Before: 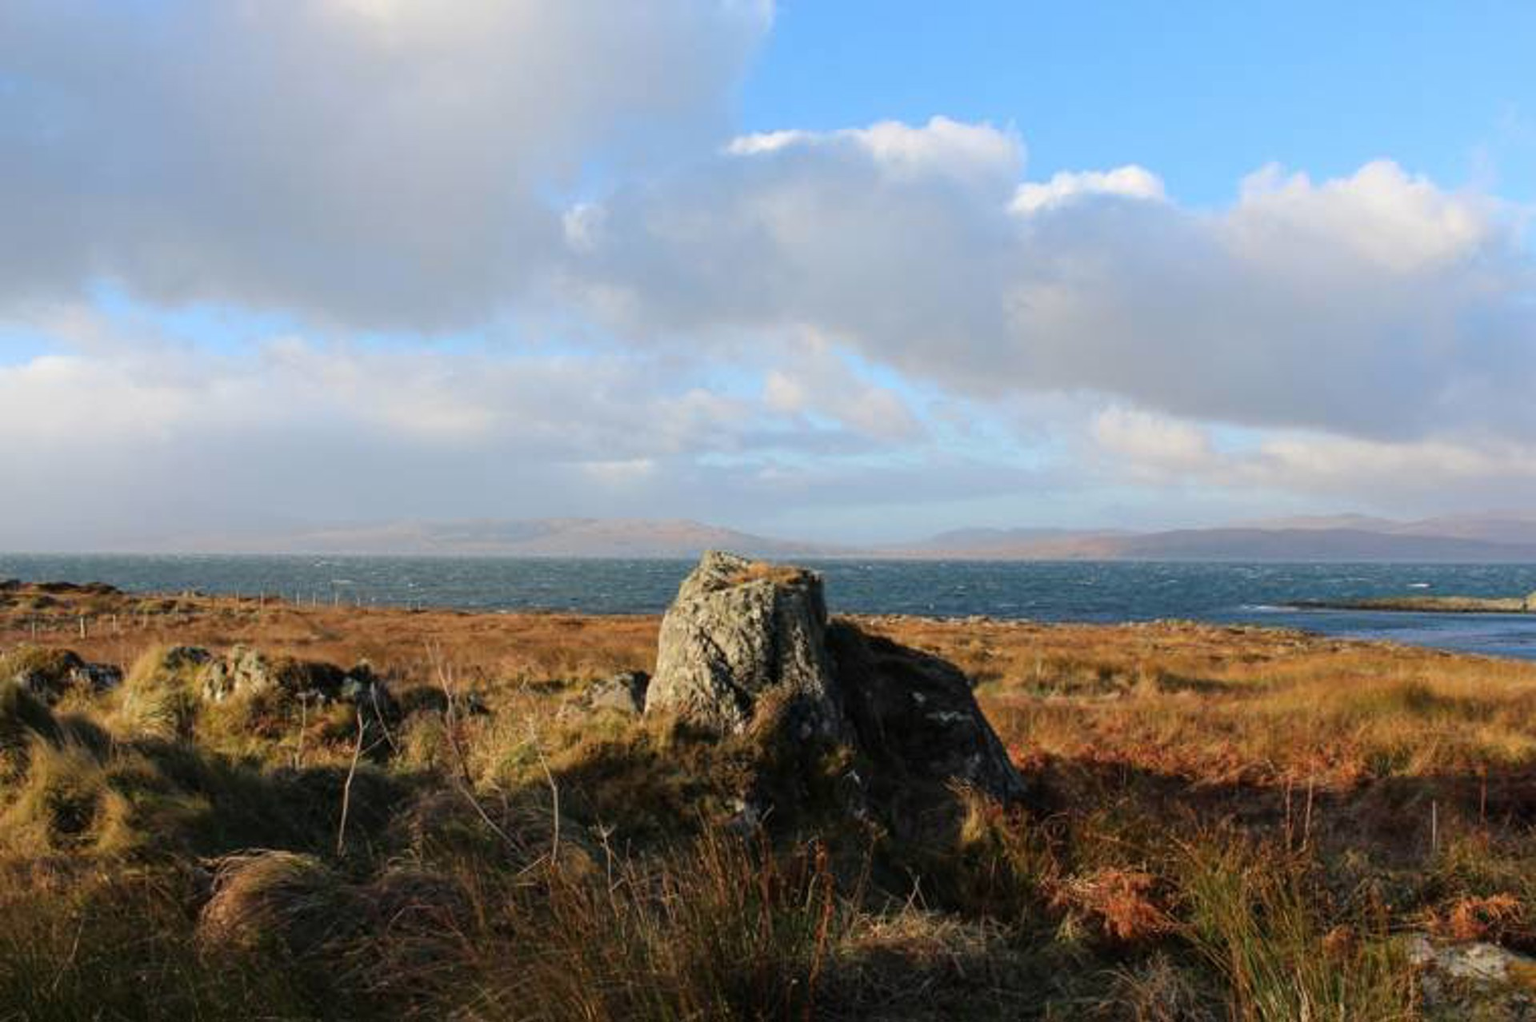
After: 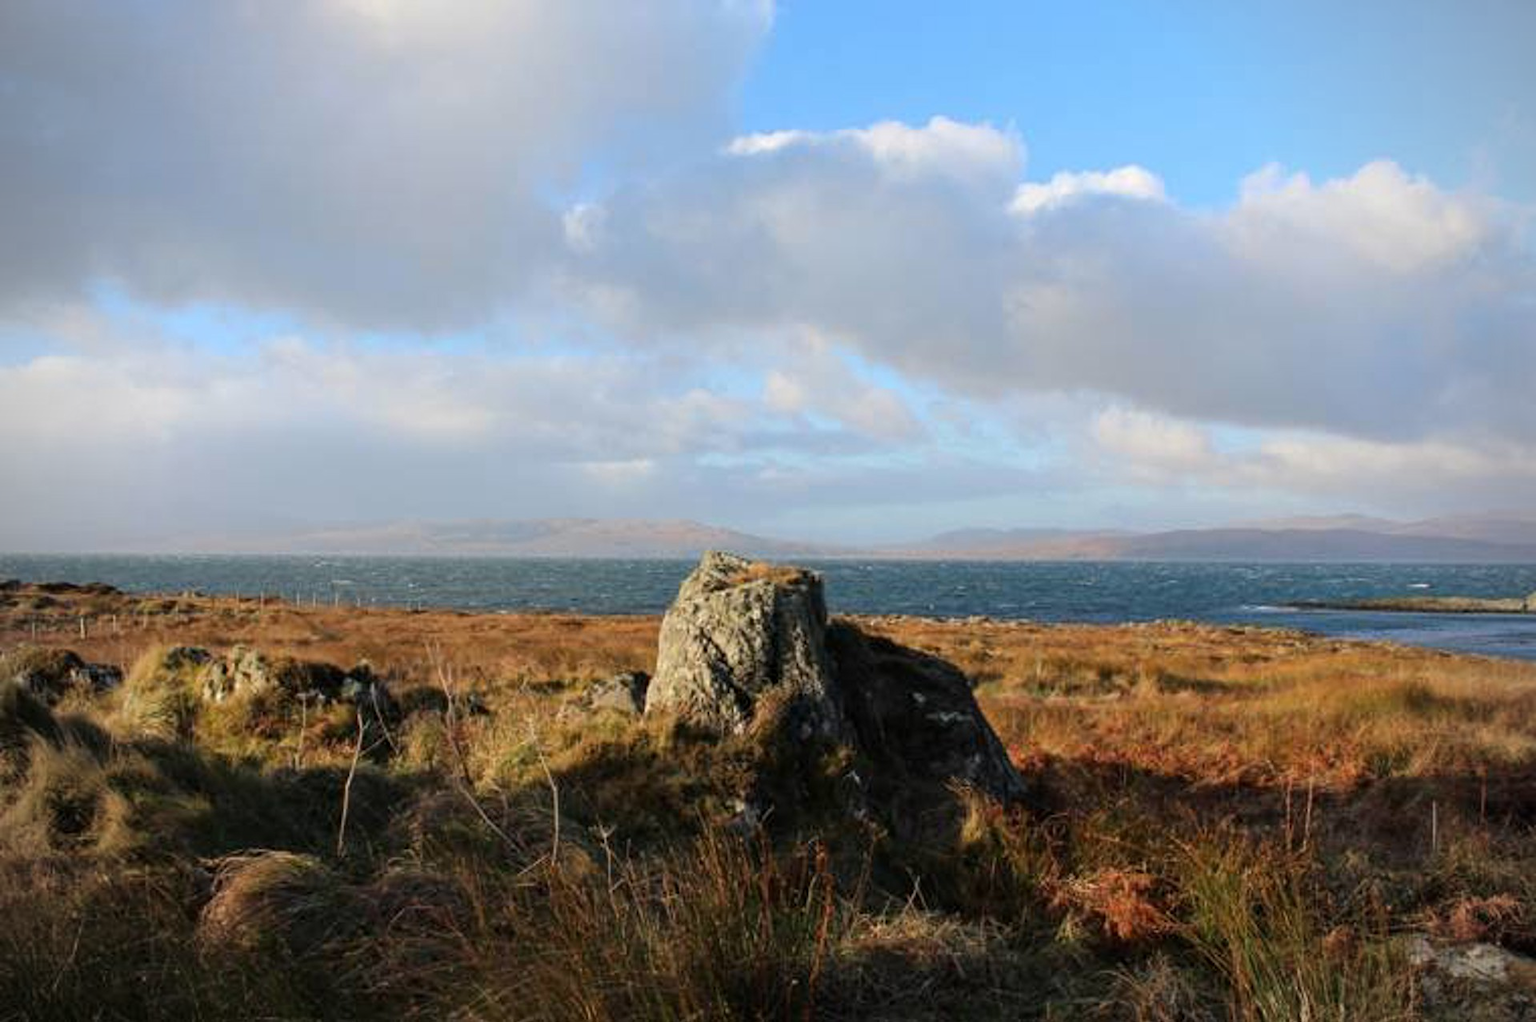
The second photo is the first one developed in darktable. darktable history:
vignetting: on, module defaults
contrast equalizer: y [[0.5, 0.502, 0.506, 0.511, 0.52, 0.537], [0.5 ×6], [0.505, 0.509, 0.518, 0.534, 0.553, 0.561], [0 ×6], [0 ×6]]
